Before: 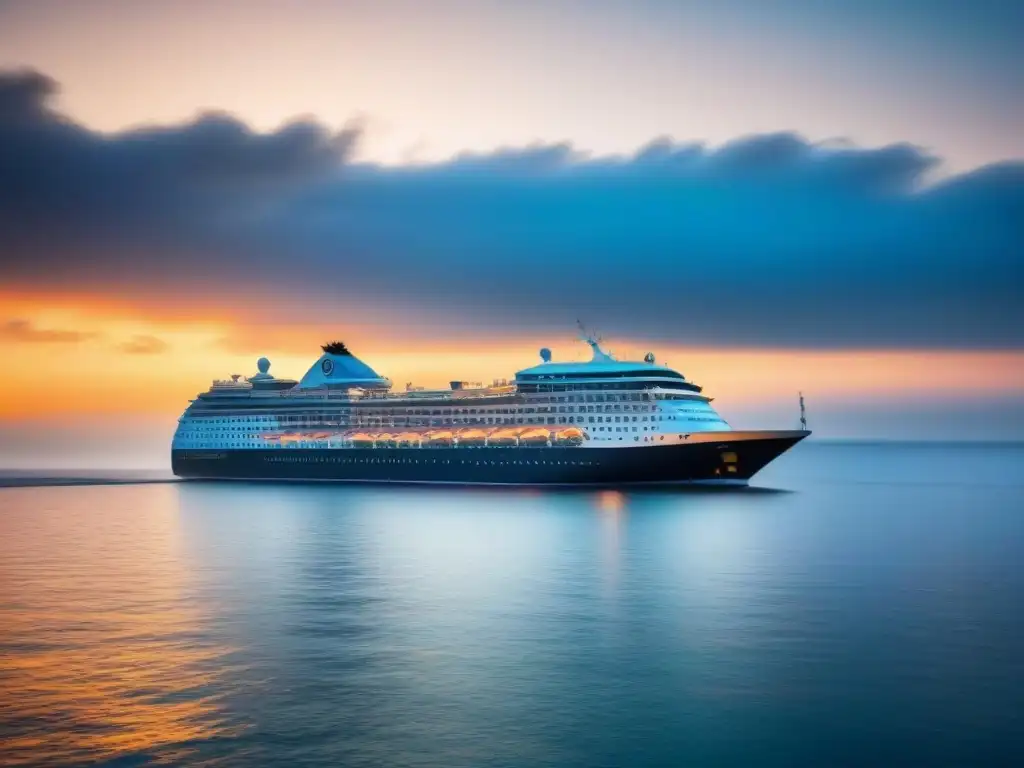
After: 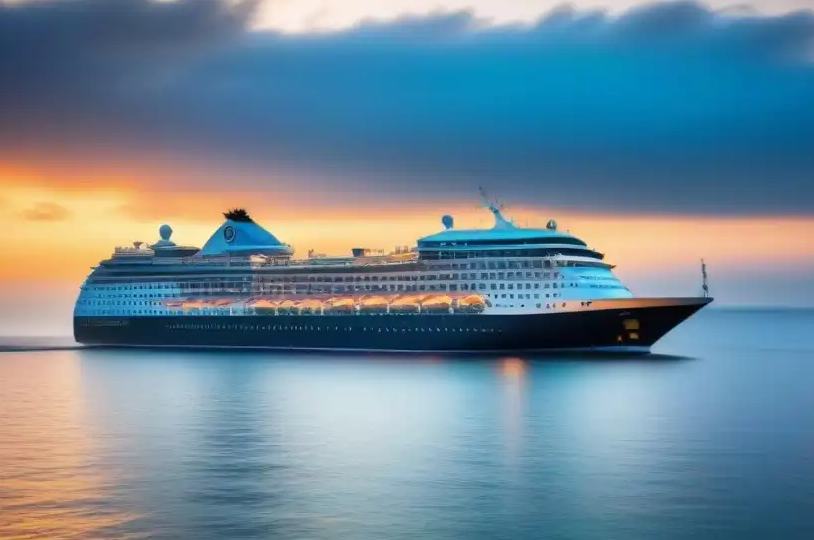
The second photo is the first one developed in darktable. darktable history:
crop: left 9.576%, top 17.344%, right 10.87%, bottom 12.318%
